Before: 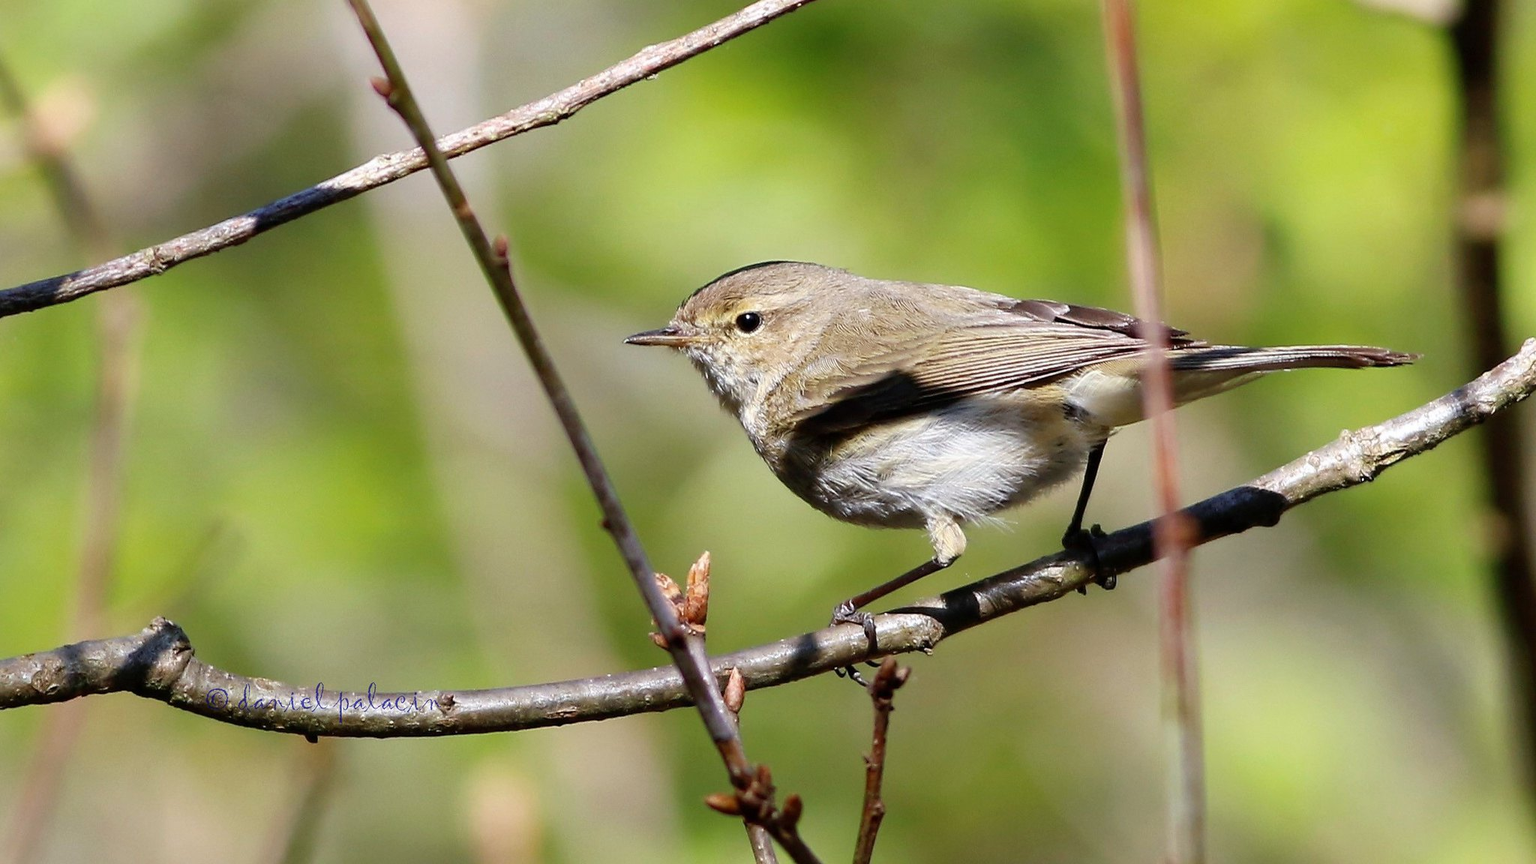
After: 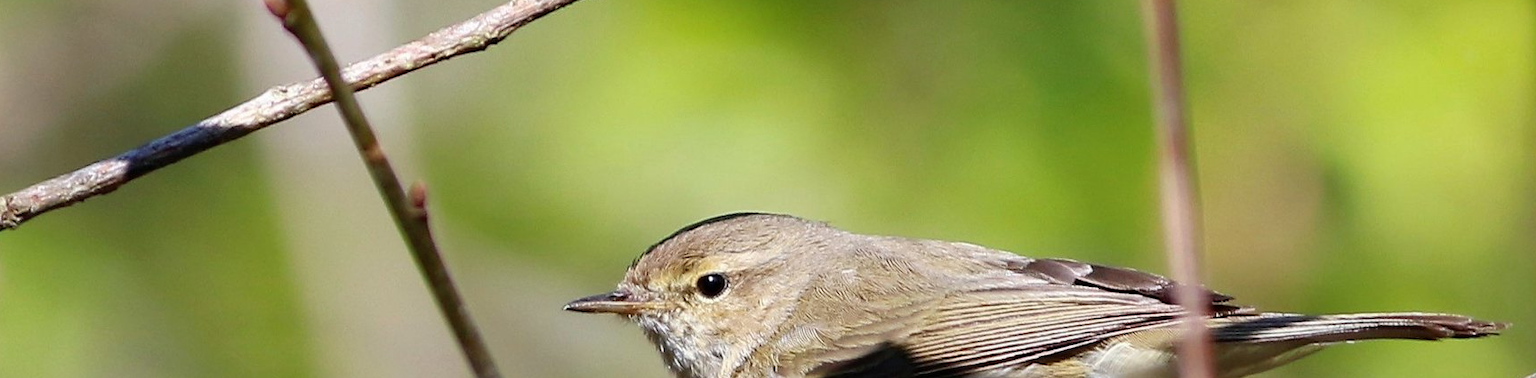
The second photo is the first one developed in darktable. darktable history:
crop and rotate: left 9.714%, top 9.47%, right 5.926%, bottom 53.511%
